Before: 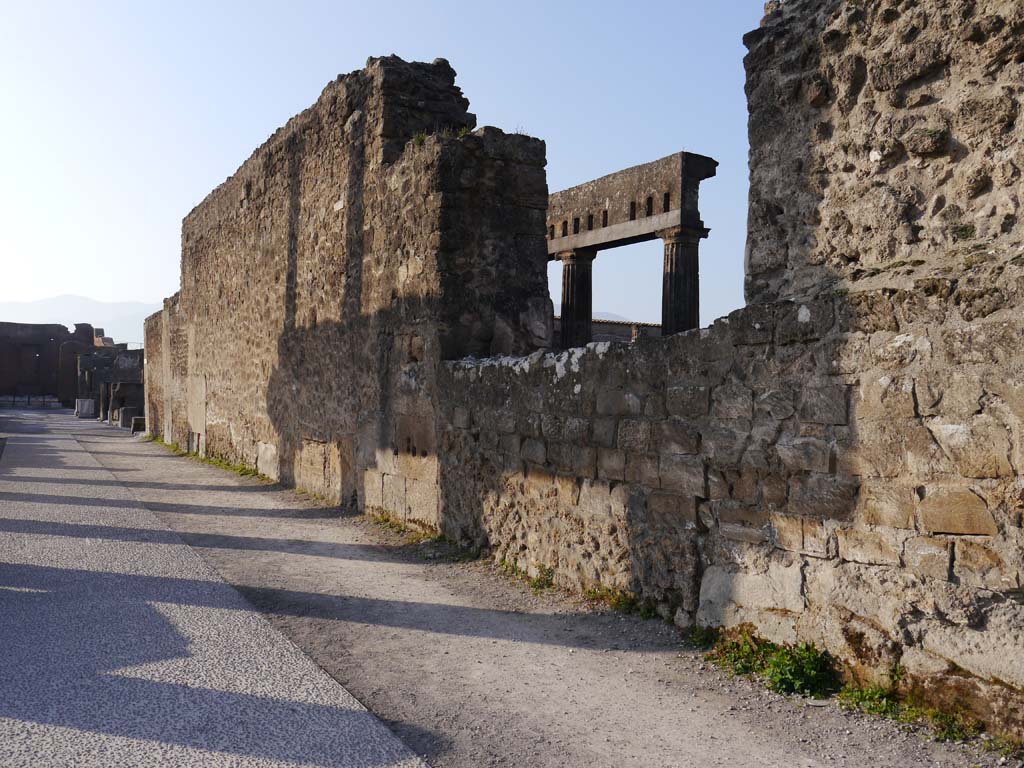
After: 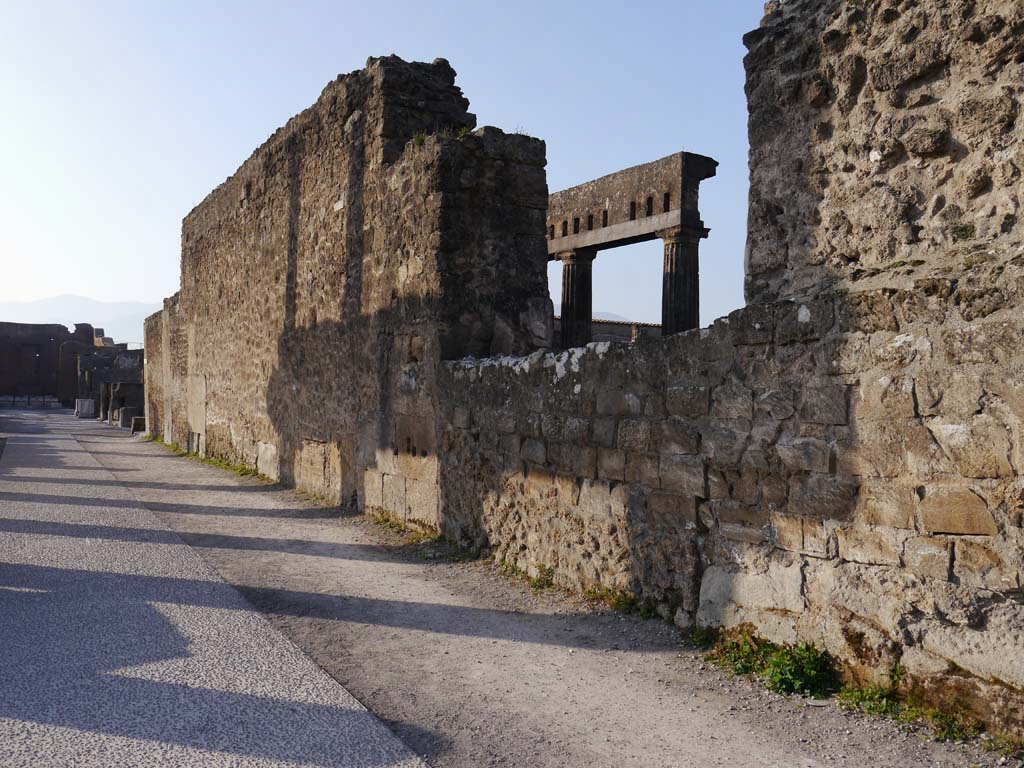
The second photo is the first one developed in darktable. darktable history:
shadows and highlights: radius 336.34, shadows 28.57, soften with gaussian
tone equalizer: on, module defaults
exposure: exposure -0.04 EV, compensate exposure bias true, compensate highlight preservation false
